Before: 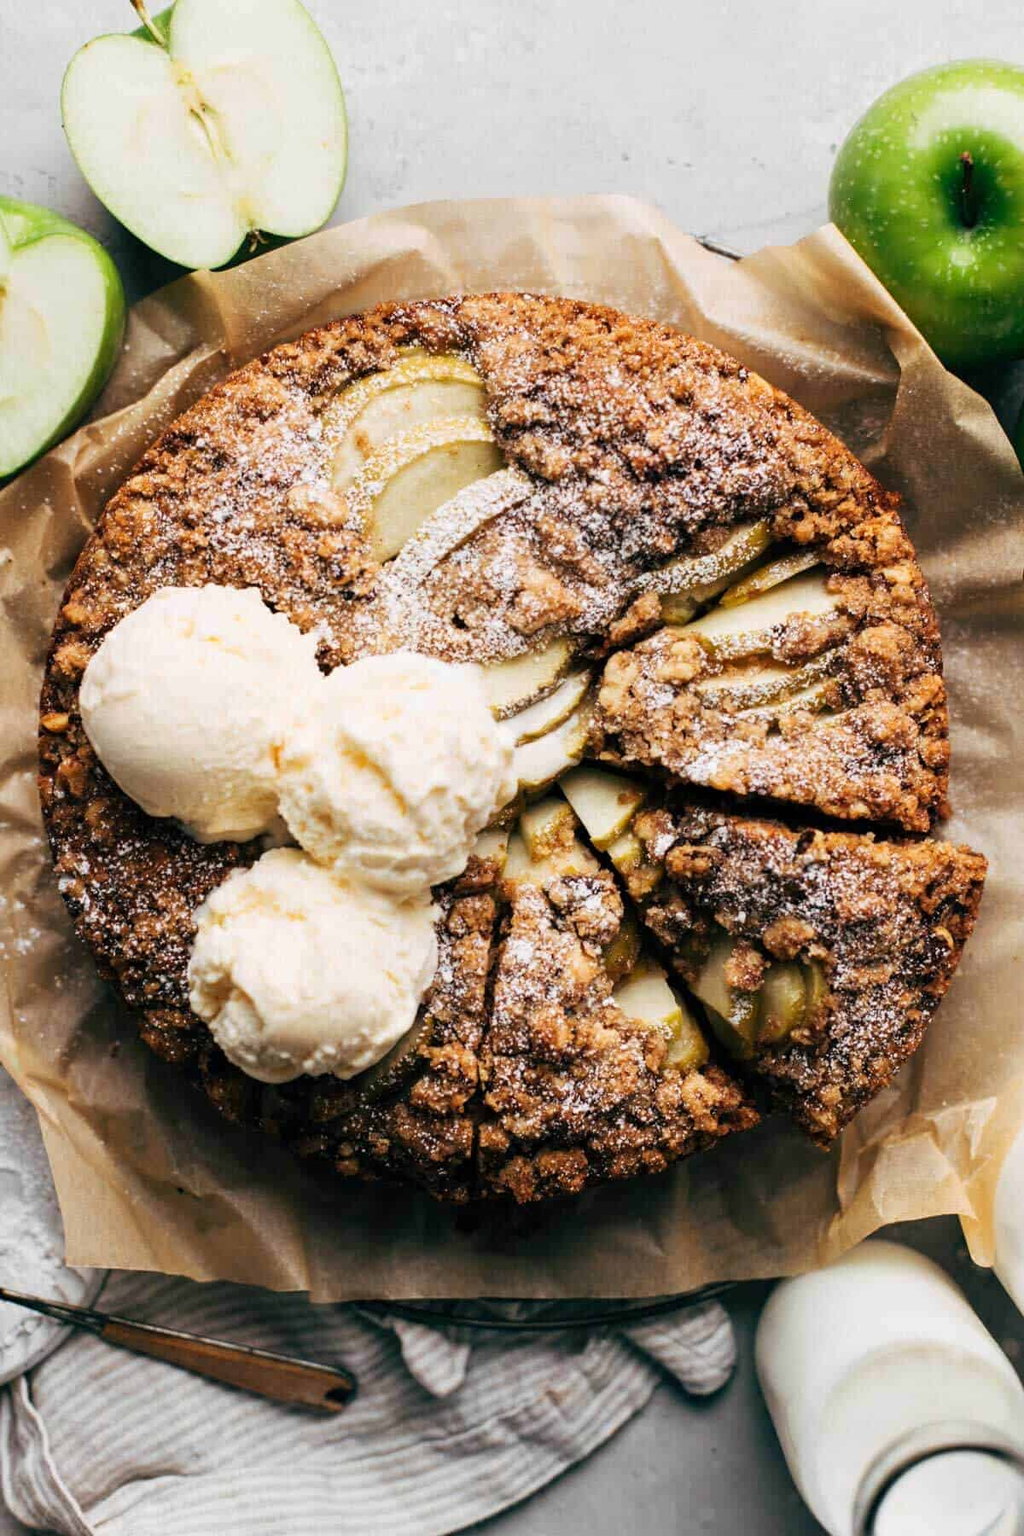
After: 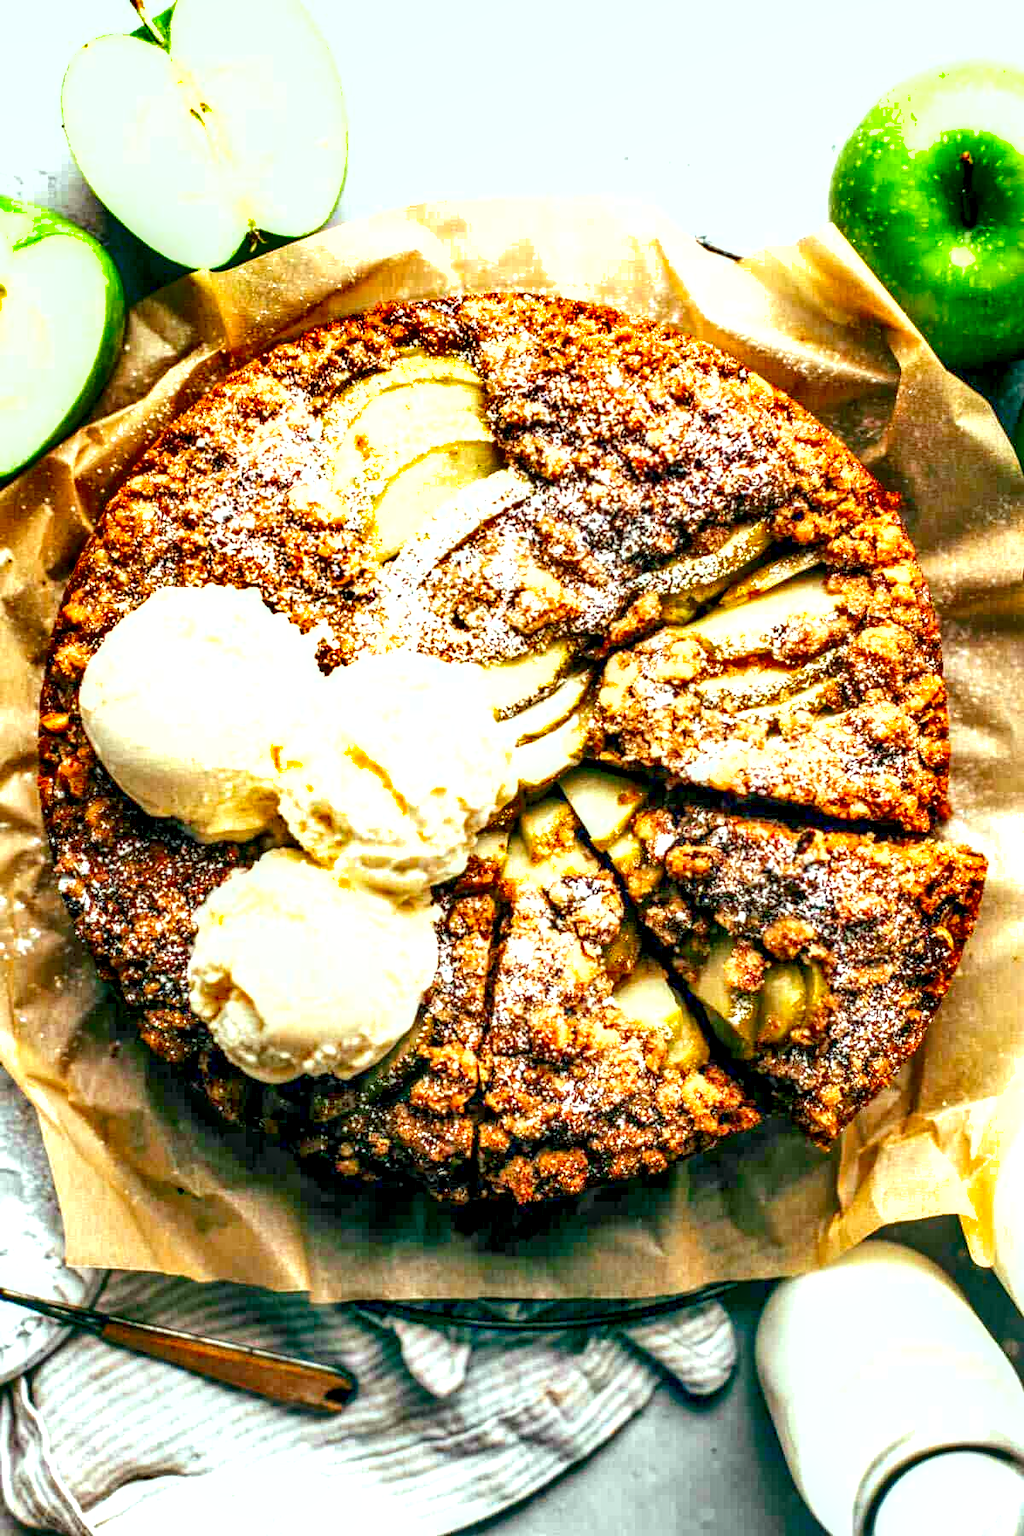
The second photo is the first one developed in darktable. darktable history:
local contrast: highlights 19%, detail 186%
exposure: exposure 0.722 EV, compensate highlight preservation false
color correction: highlights a* -7.33, highlights b* 1.26, shadows a* -3.55, saturation 1.4
levels: levels [0, 0.397, 0.955]
shadows and highlights: low approximation 0.01, soften with gaussian
